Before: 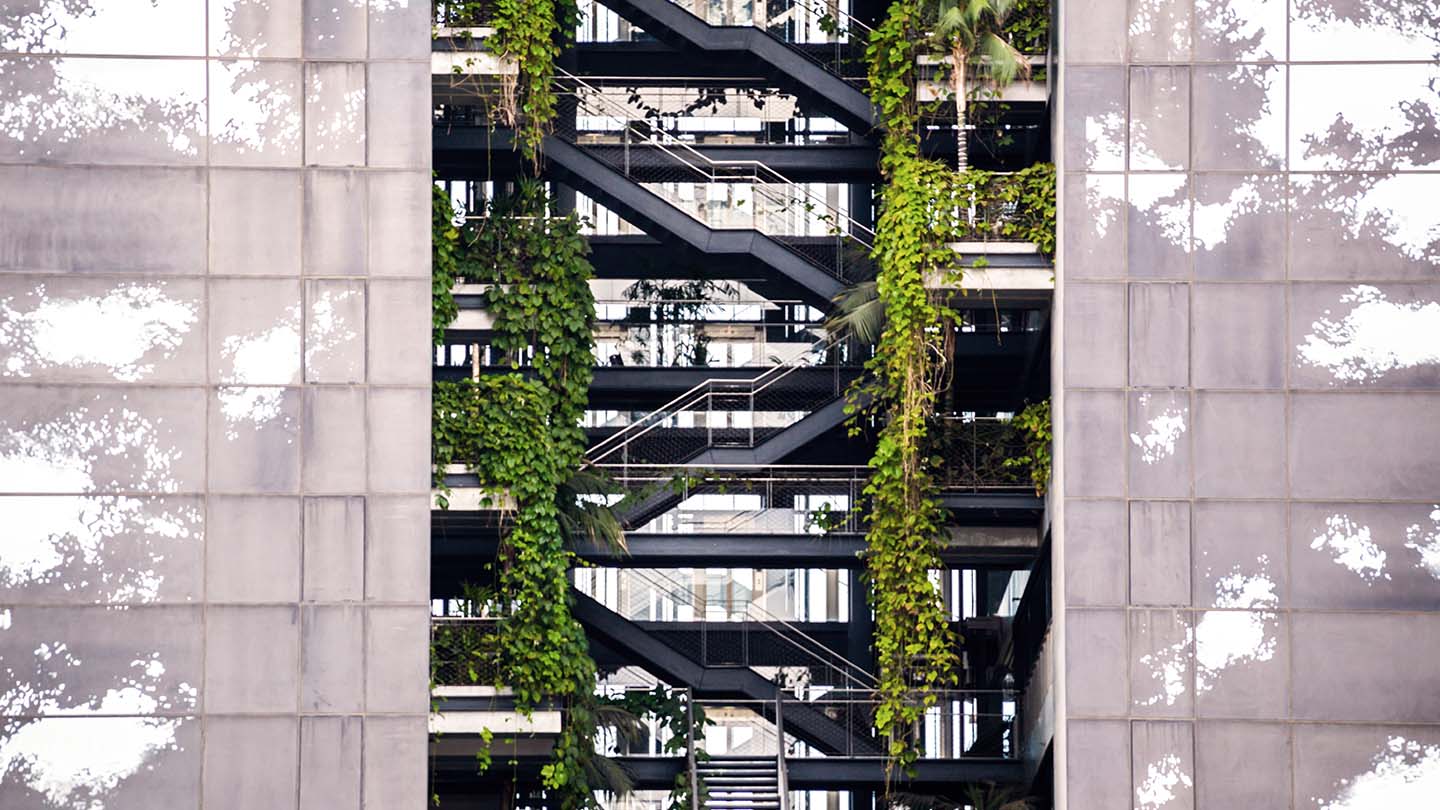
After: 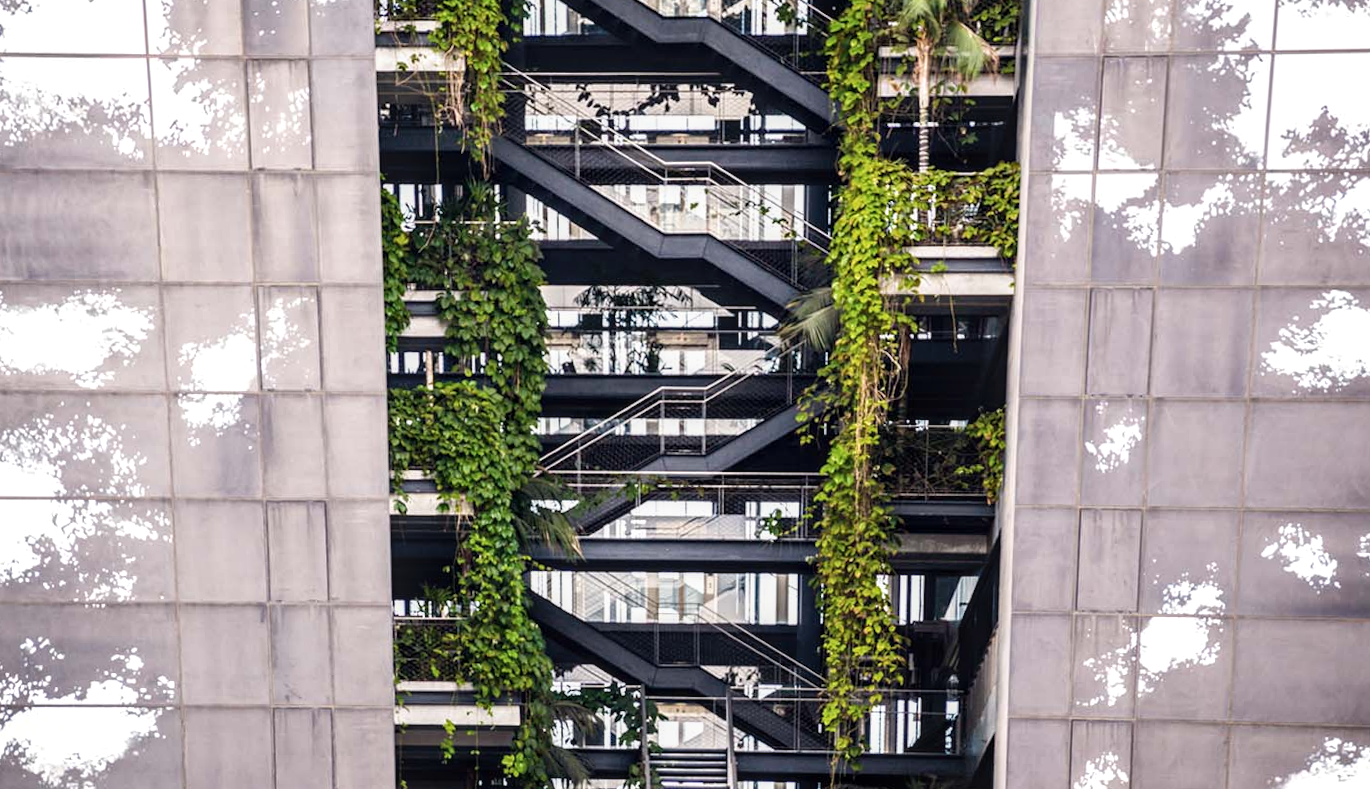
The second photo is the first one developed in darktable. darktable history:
rotate and perspective: rotation 0.074°, lens shift (vertical) 0.096, lens shift (horizontal) -0.041, crop left 0.043, crop right 0.952, crop top 0.024, crop bottom 0.979
local contrast: on, module defaults
